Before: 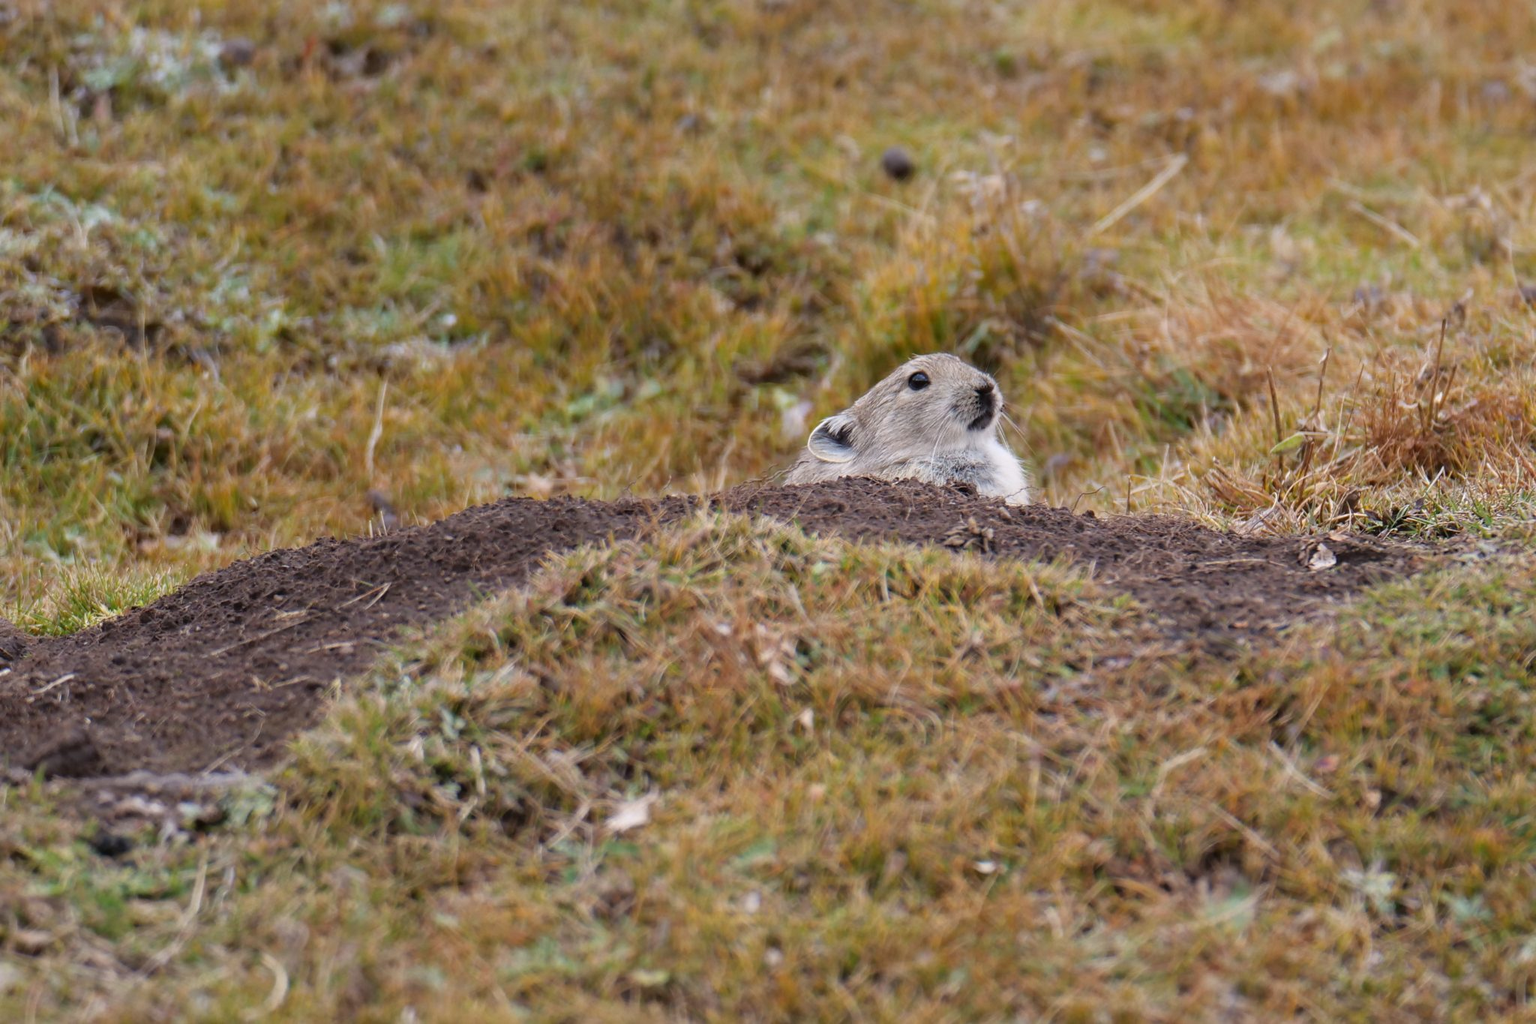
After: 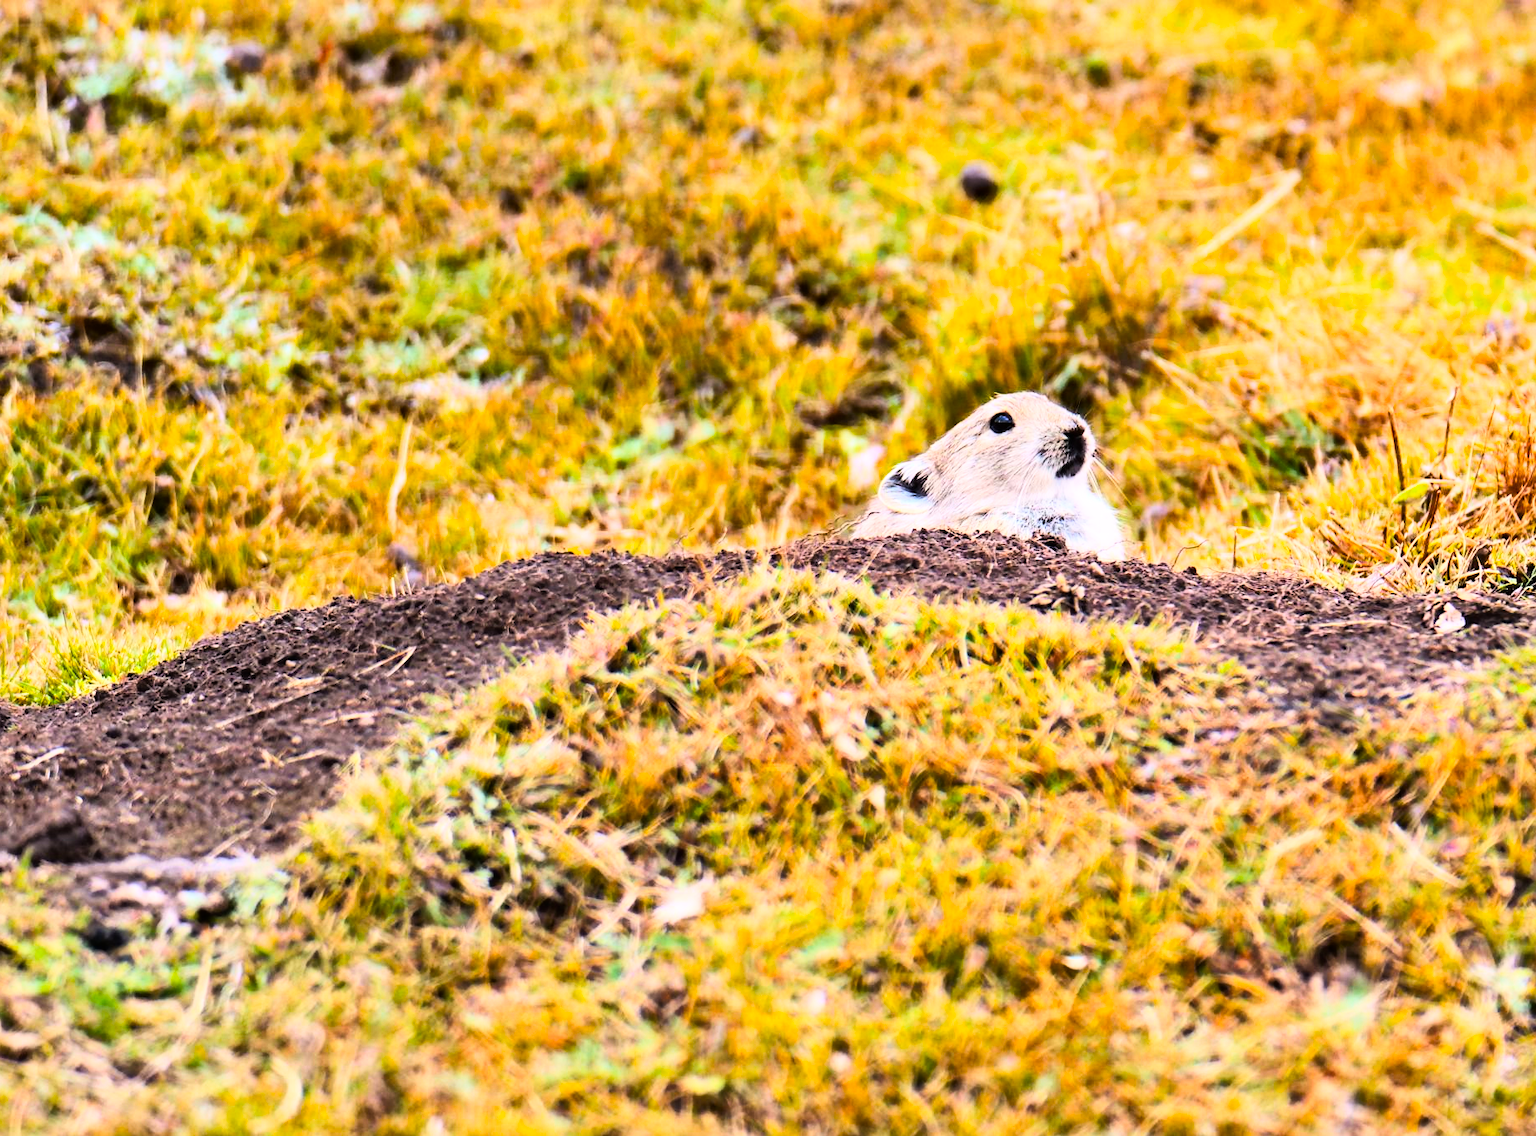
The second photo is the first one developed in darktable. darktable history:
color balance rgb: perceptual saturation grading › global saturation 36%, perceptual brilliance grading › global brilliance 10%, global vibrance 20%
shadows and highlights: shadows 52.42, soften with gaussian
rgb curve: curves: ch0 [(0, 0) (0.21, 0.15) (0.24, 0.21) (0.5, 0.75) (0.75, 0.96) (0.89, 0.99) (1, 1)]; ch1 [(0, 0.02) (0.21, 0.13) (0.25, 0.2) (0.5, 0.67) (0.75, 0.9) (0.89, 0.97) (1, 1)]; ch2 [(0, 0.02) (0.21, 0.13) (0.25, 0.2) (0.5, 0.67) (0.75, 0.9) (0.89, 0.97) (1, 1)], compensate middle gray true
crop and rotate: left 1.088%, right 8.807%
